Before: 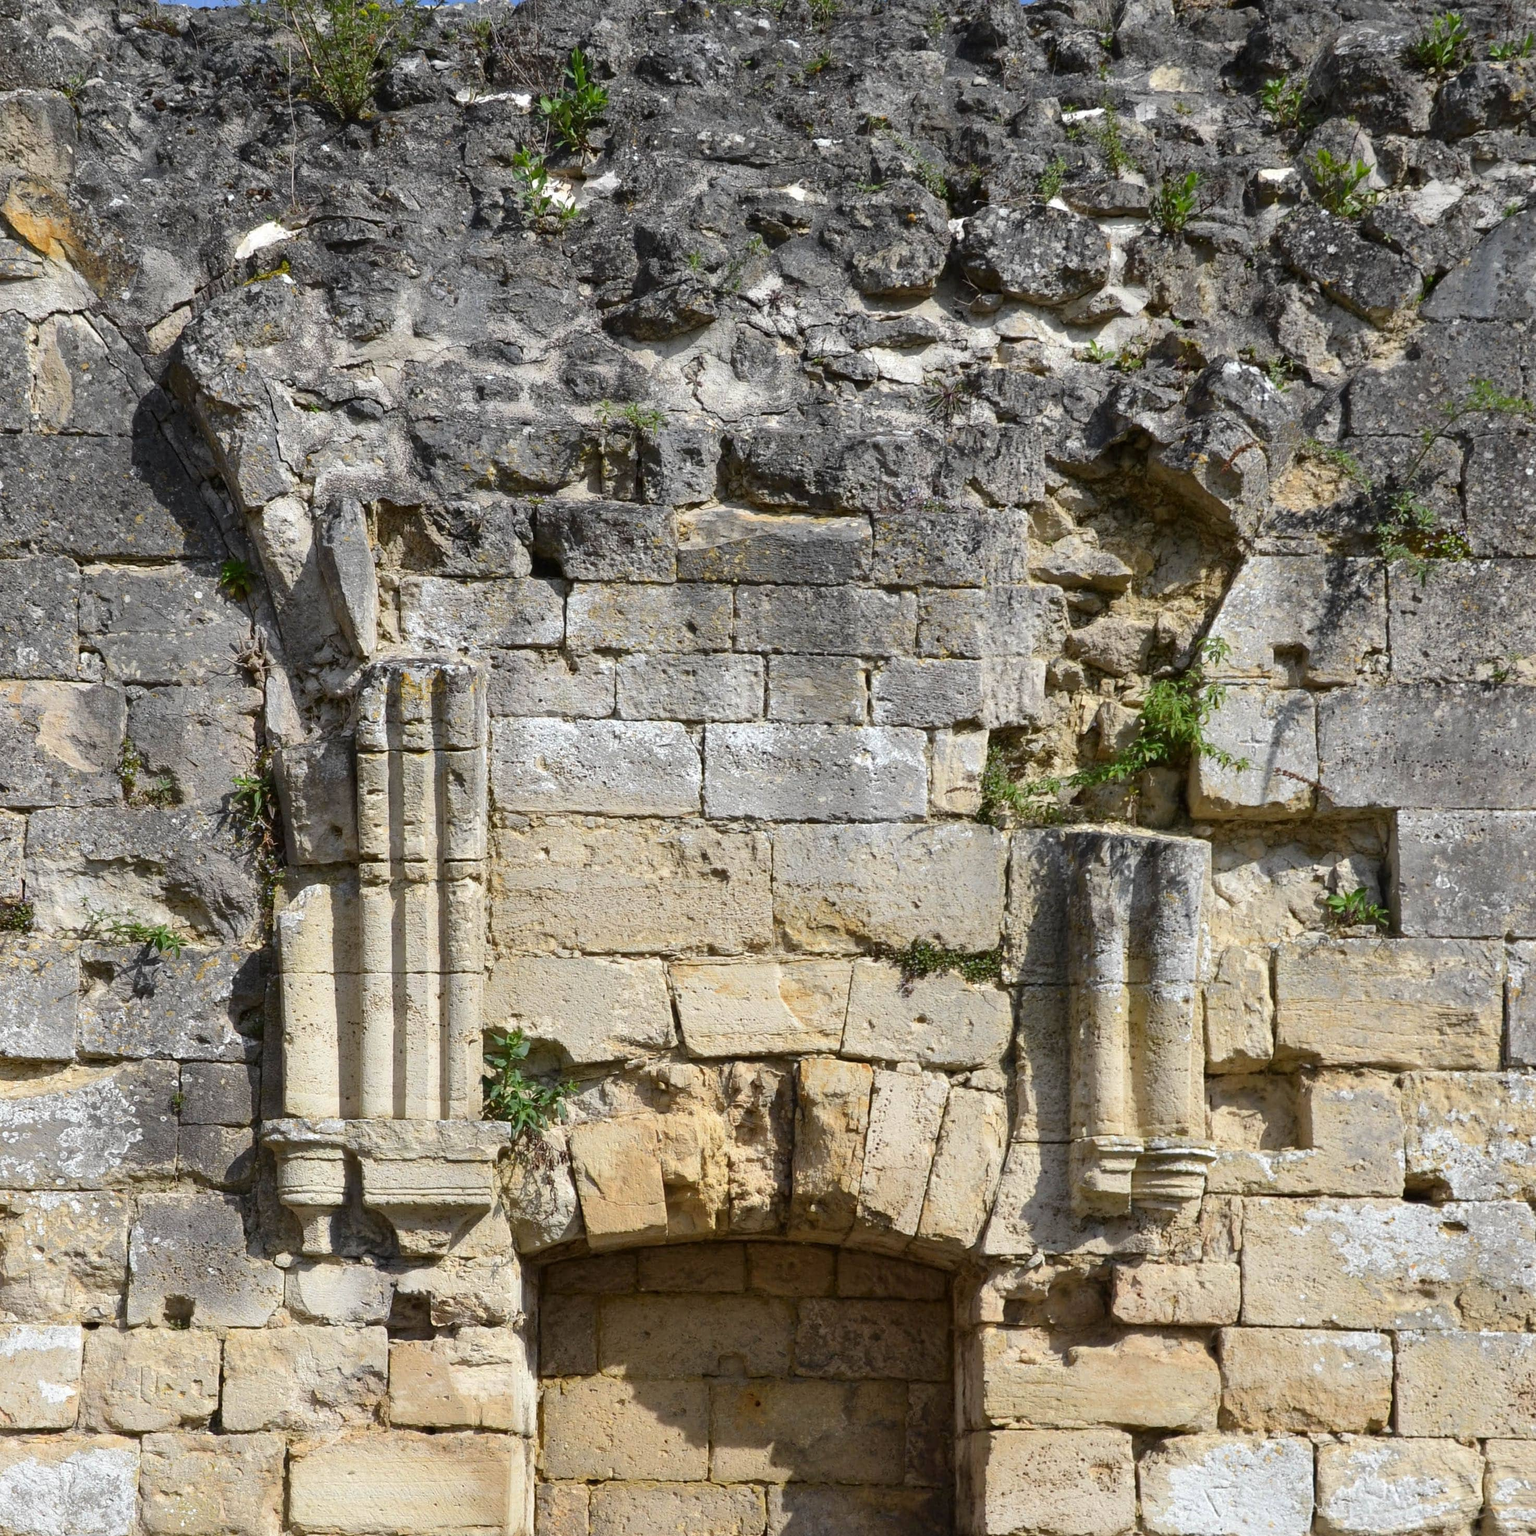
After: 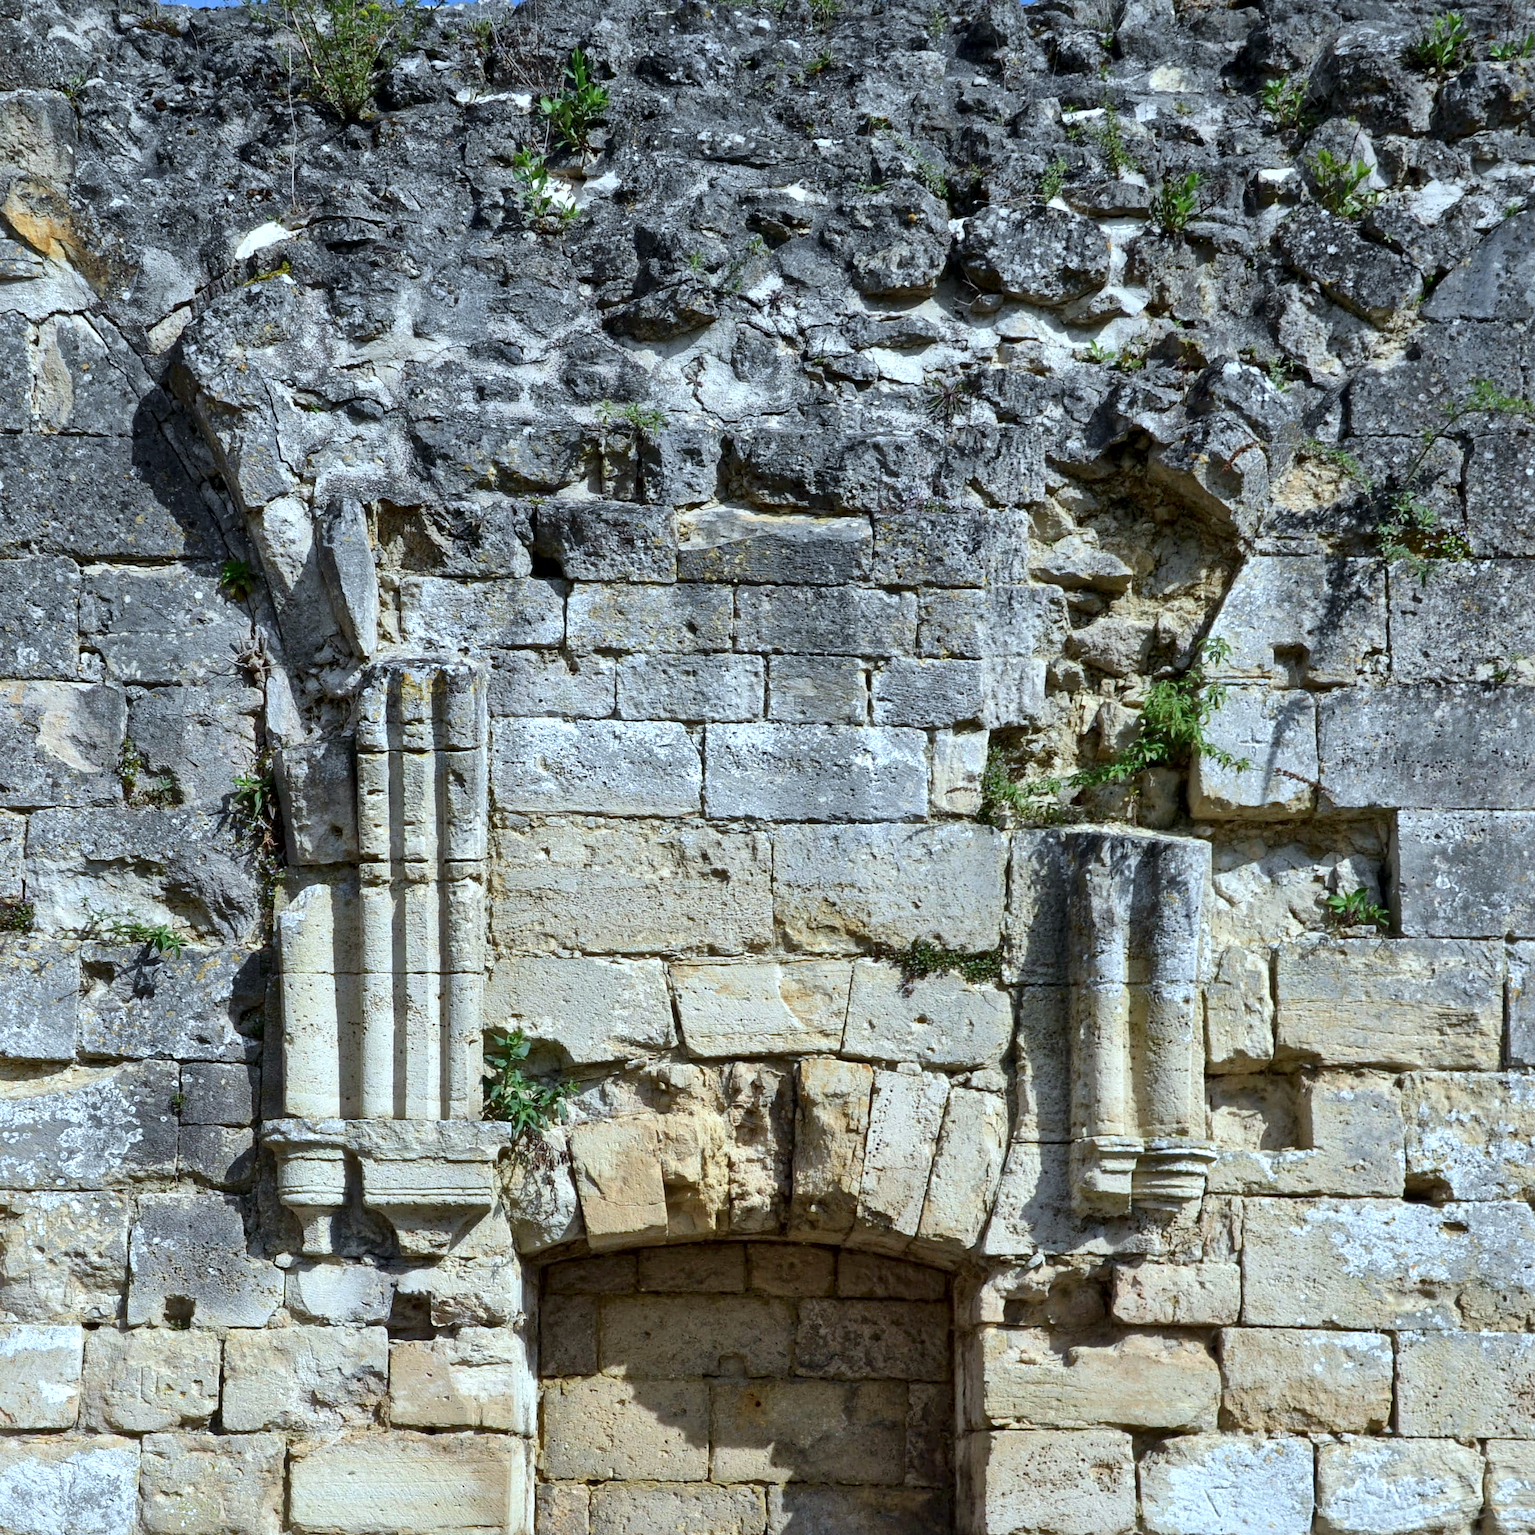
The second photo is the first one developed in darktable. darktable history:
color calibration: illuminant Planckian (black body), x 0.378, y 0.375, temperature 4065 K
local contrast: mode bilateral grid, contrast 50, coarseness 50, detail 150%, midtone range 0.2
